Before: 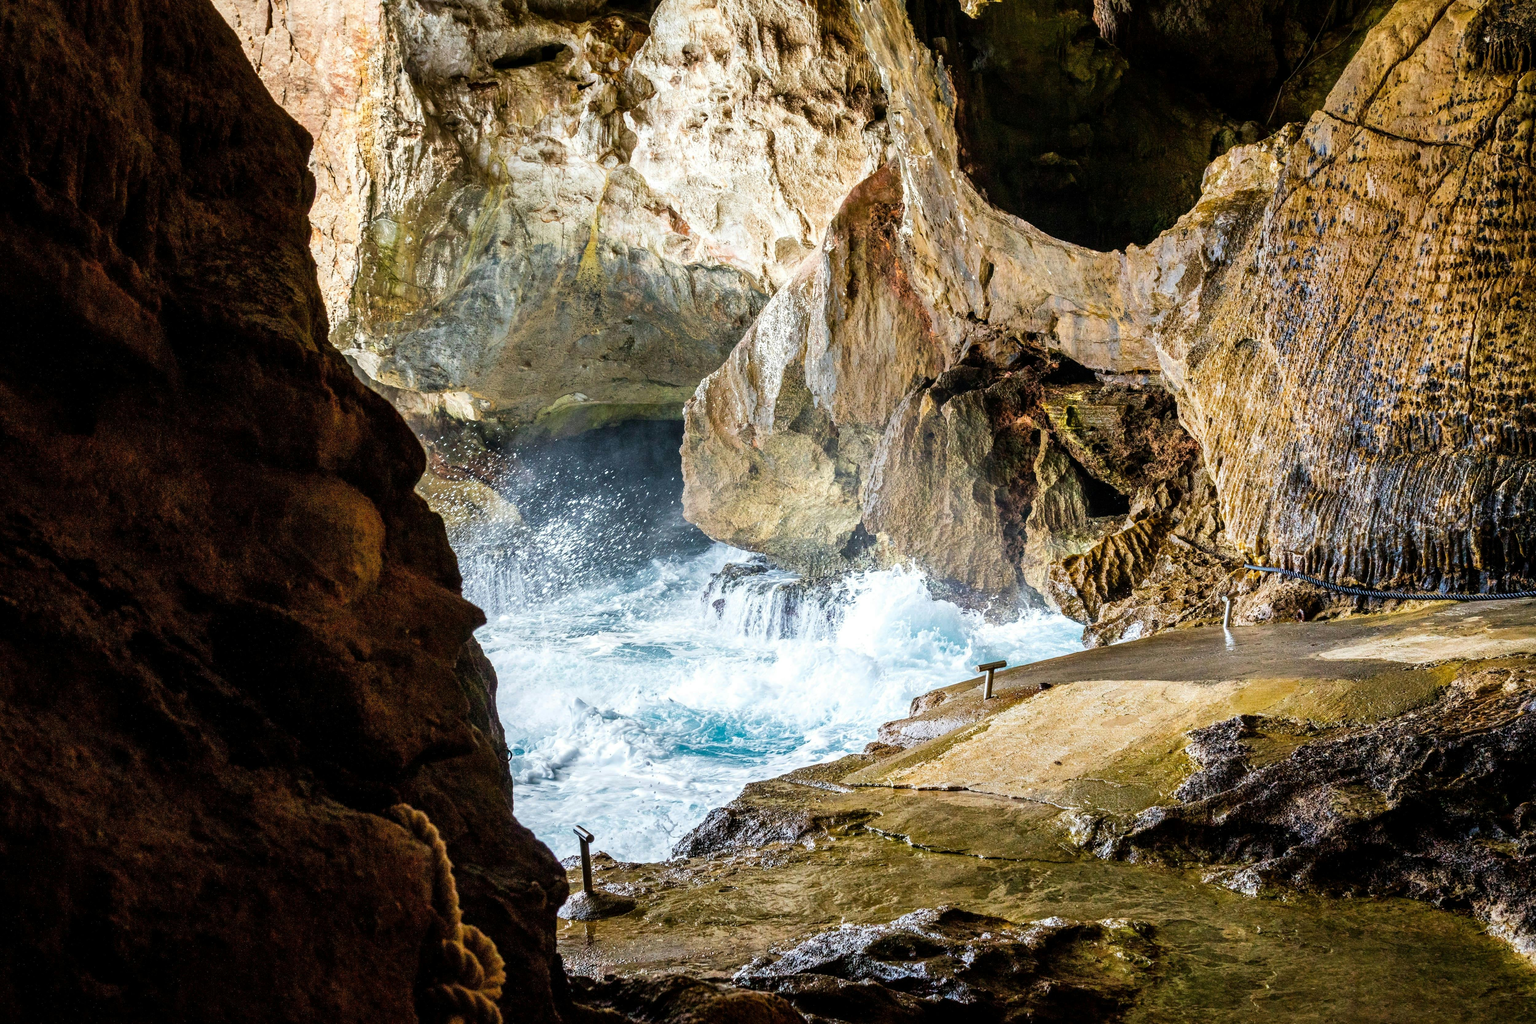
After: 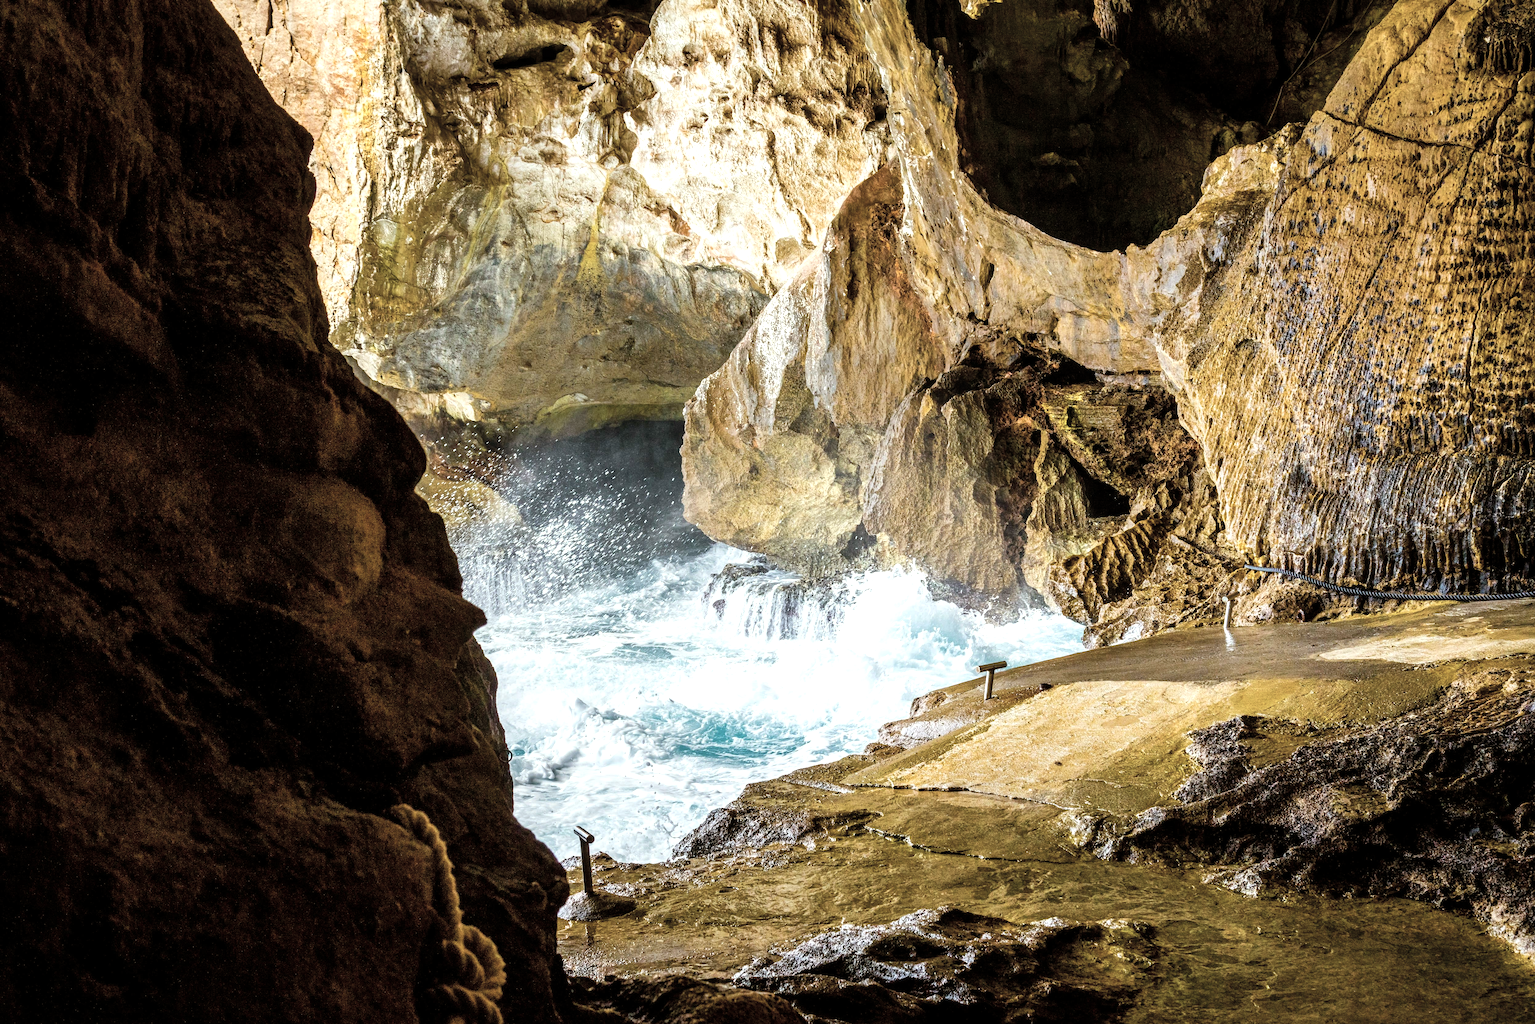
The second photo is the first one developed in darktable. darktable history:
exposure: exposure 0.296 EV, compensate highlight preservation false
color correction: highlights b* -0.036, saturation 0.507
color balance rgb: power › chroma 2.494%, power › hue 66.89°, highlights gain › chroma 0.181%, highlights gain › hue 332.08°, perceptual saturation grading › global saturation 35.918%, perceptual brilliance grading › global brilliance 2.961%, perceptual brilliance grading › highlights -3.176%, perceptual brilliance grading › shadows 3.311%, global vibrance 32.361%
